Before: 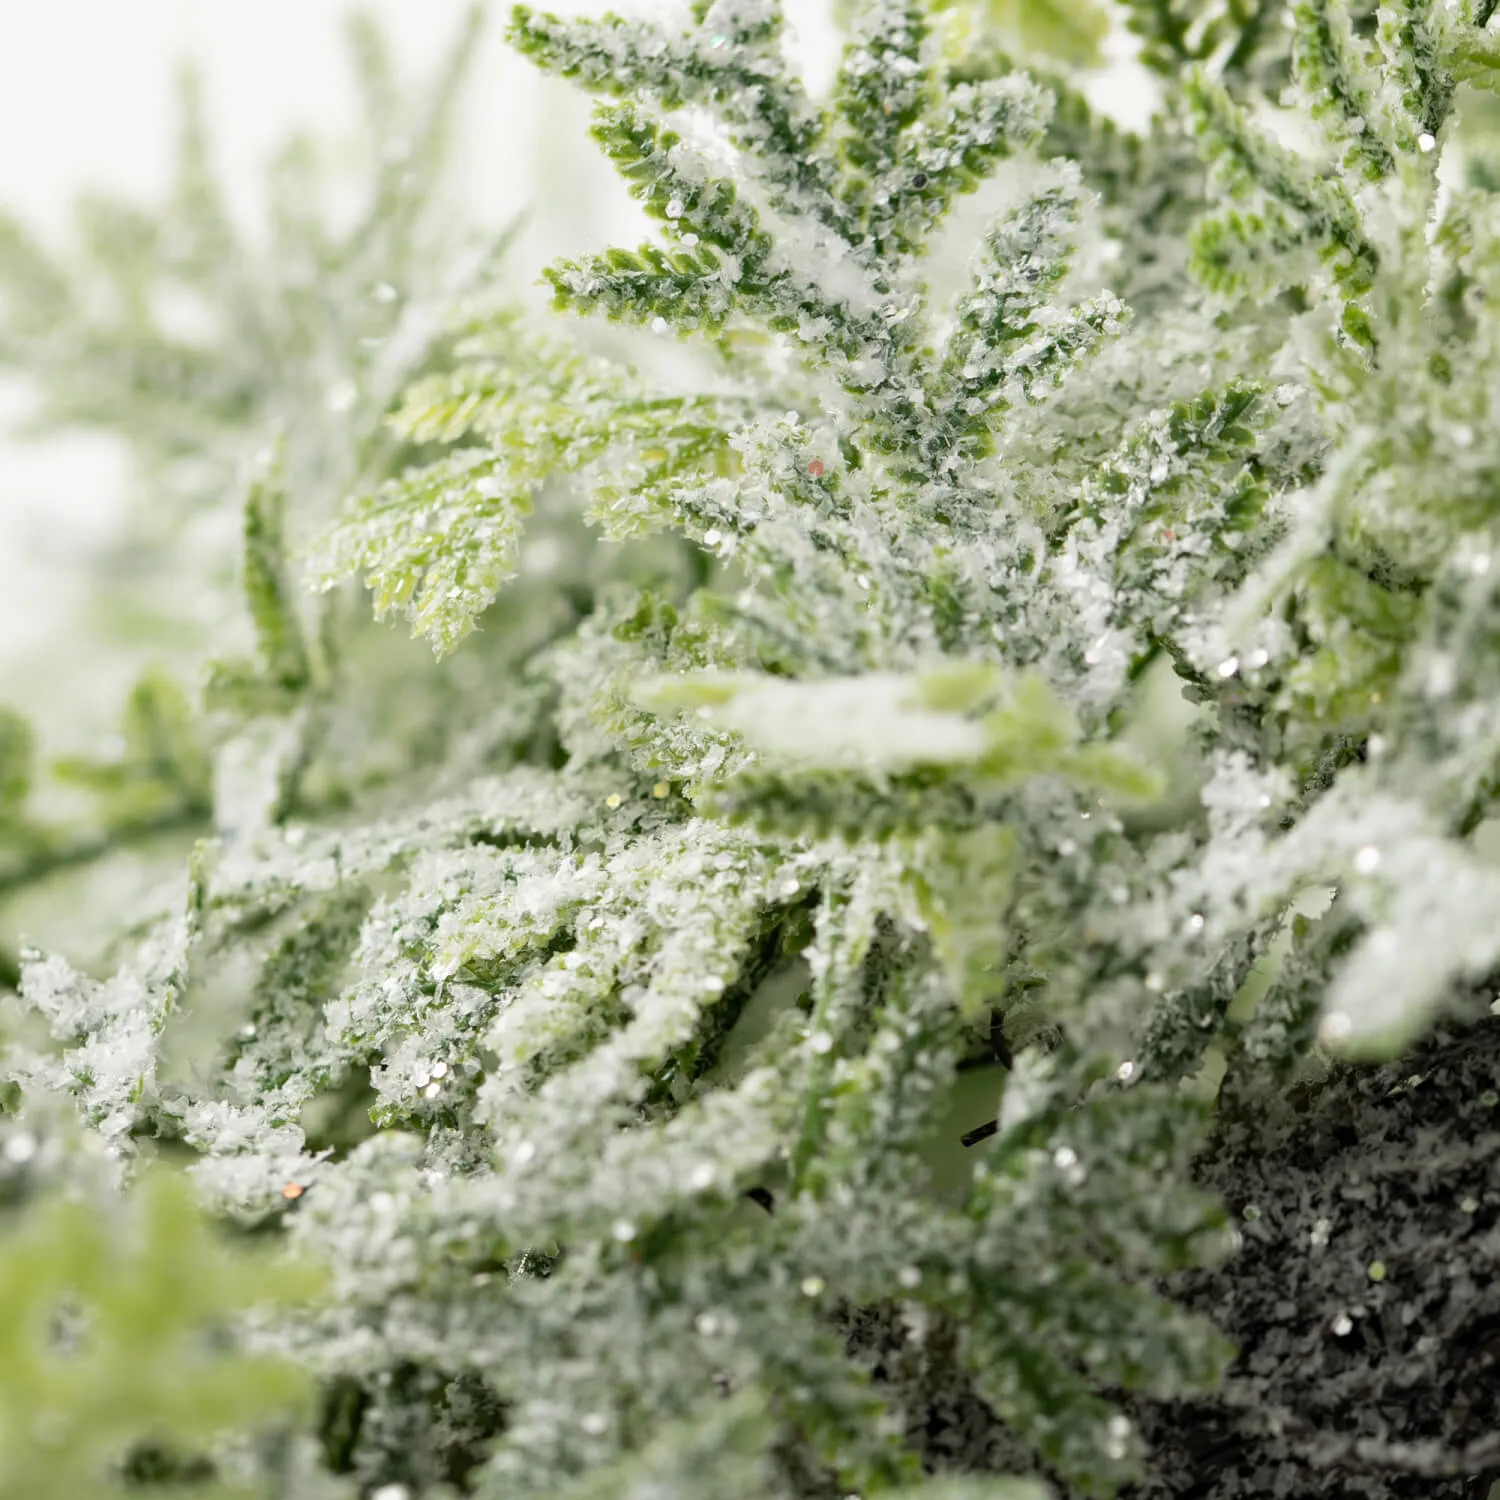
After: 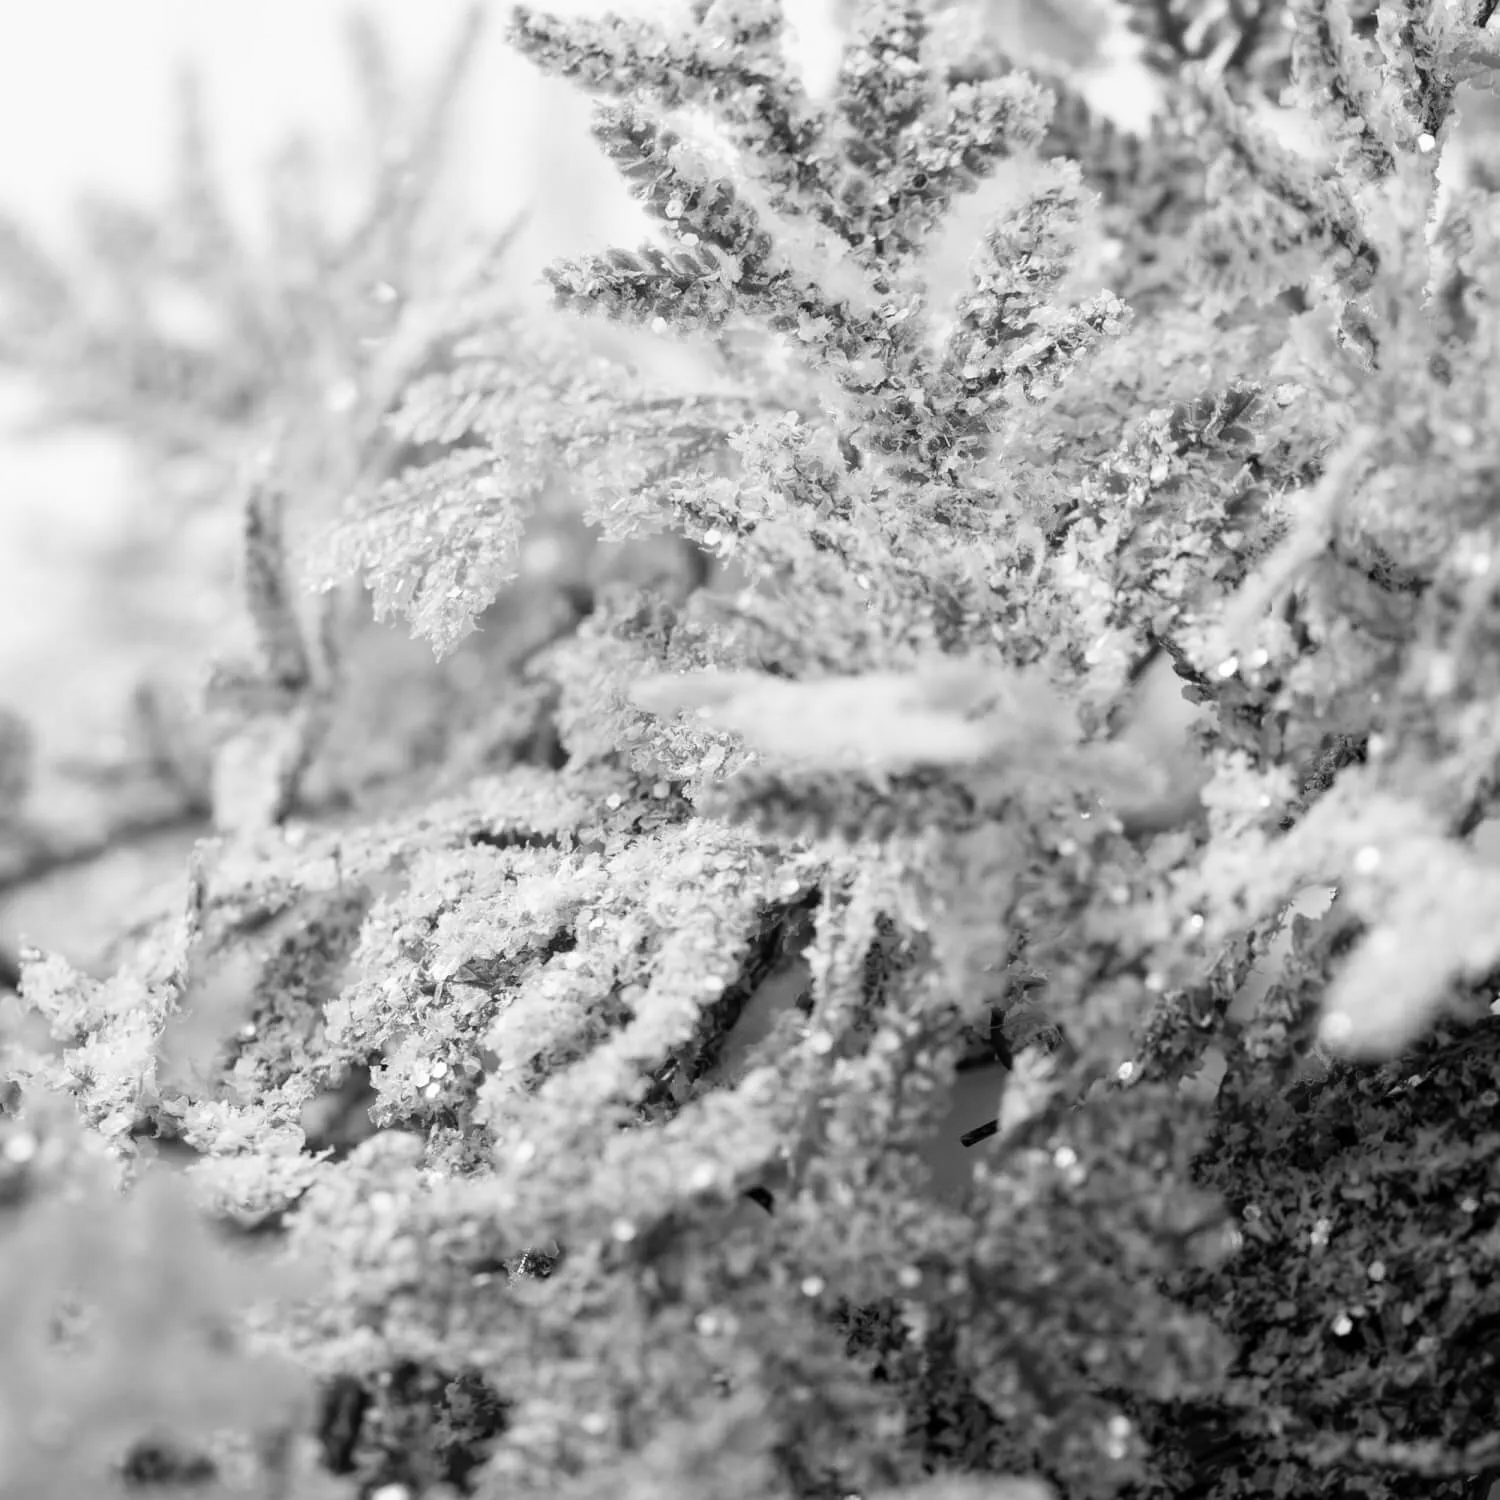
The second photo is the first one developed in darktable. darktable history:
monochrome: on, module defaults
contrast brightness saturation: contrast 0.1, brightness 0.03, saturation 0.09
